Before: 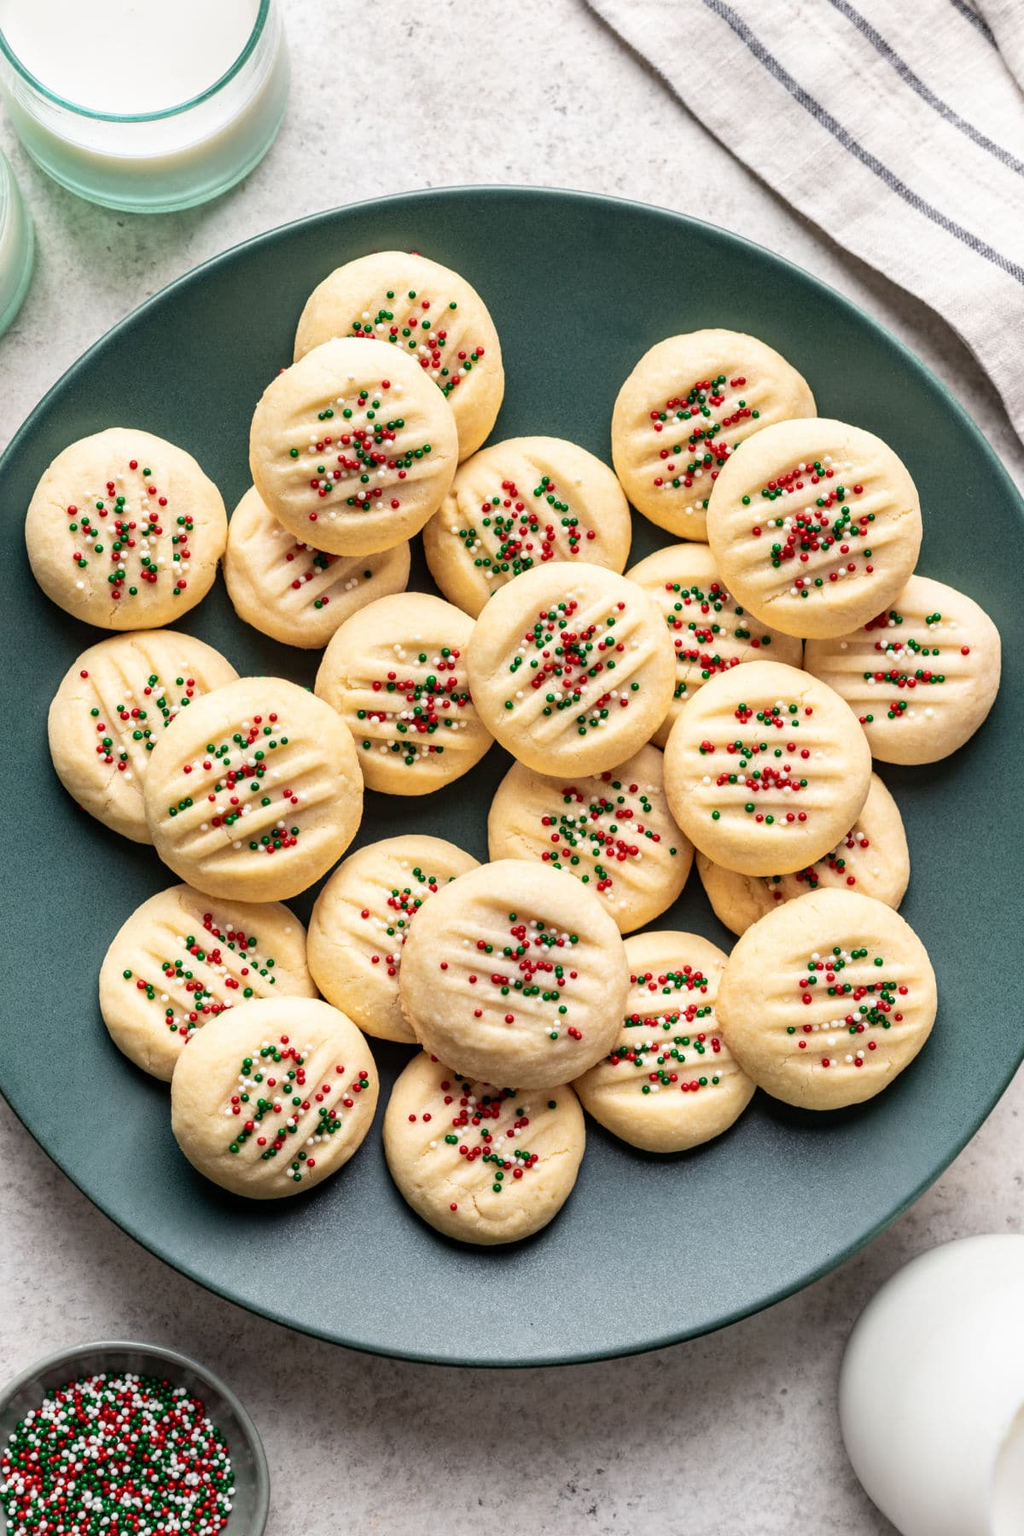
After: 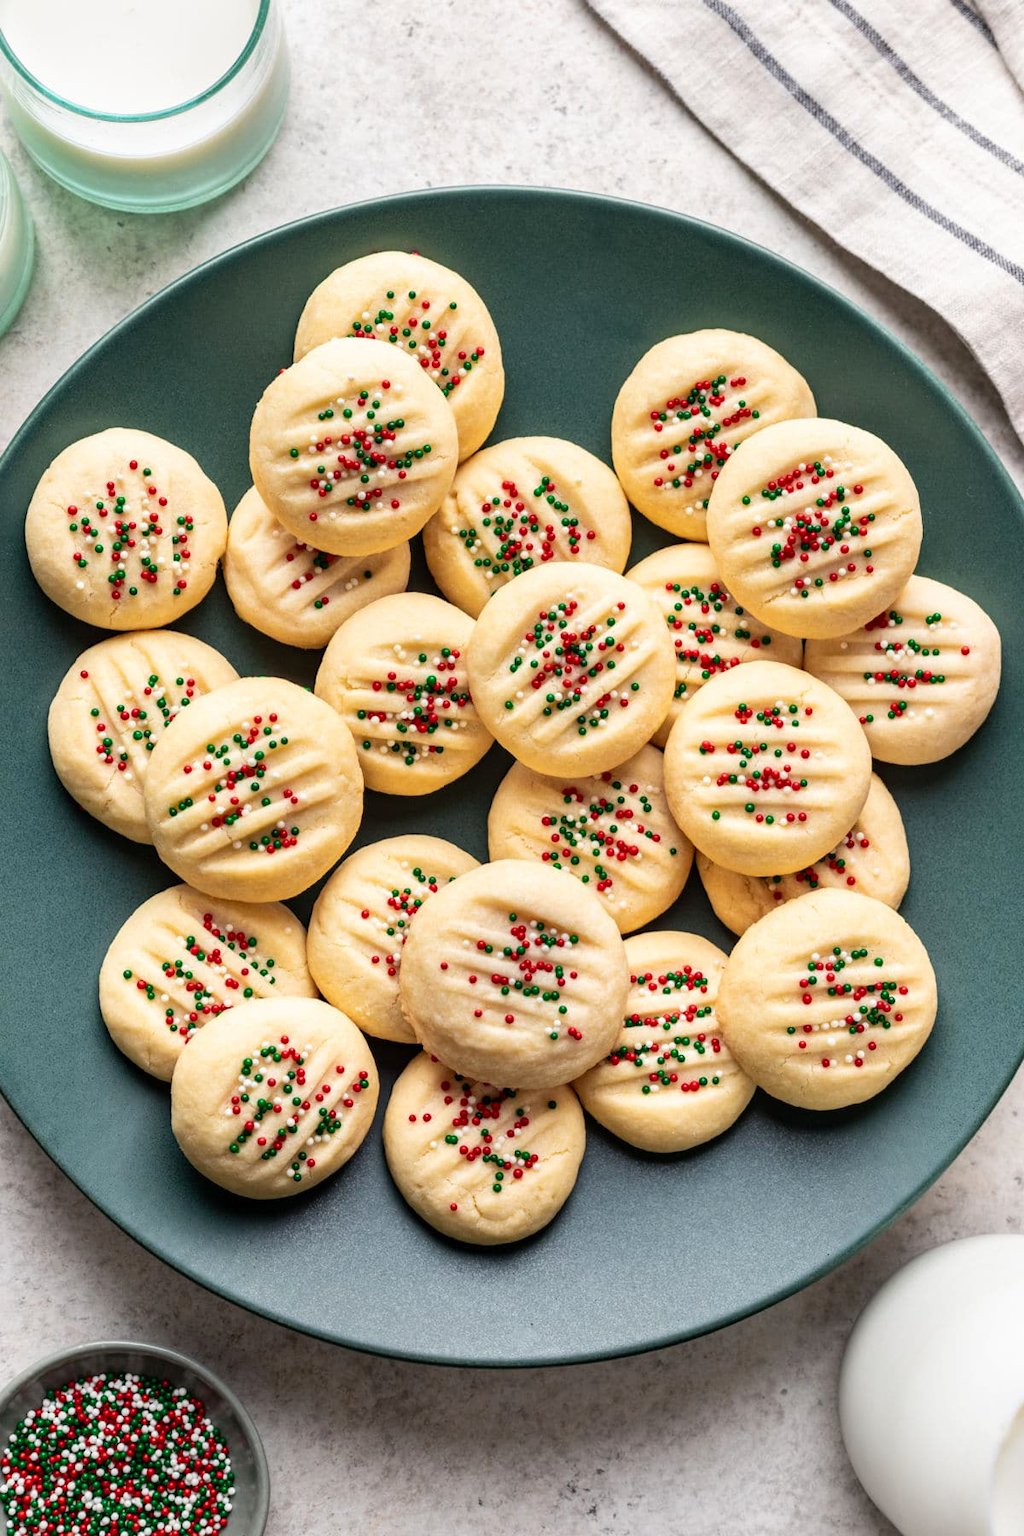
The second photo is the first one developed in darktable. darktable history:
color correction: highlights b* -0.038, saturation 1.08
